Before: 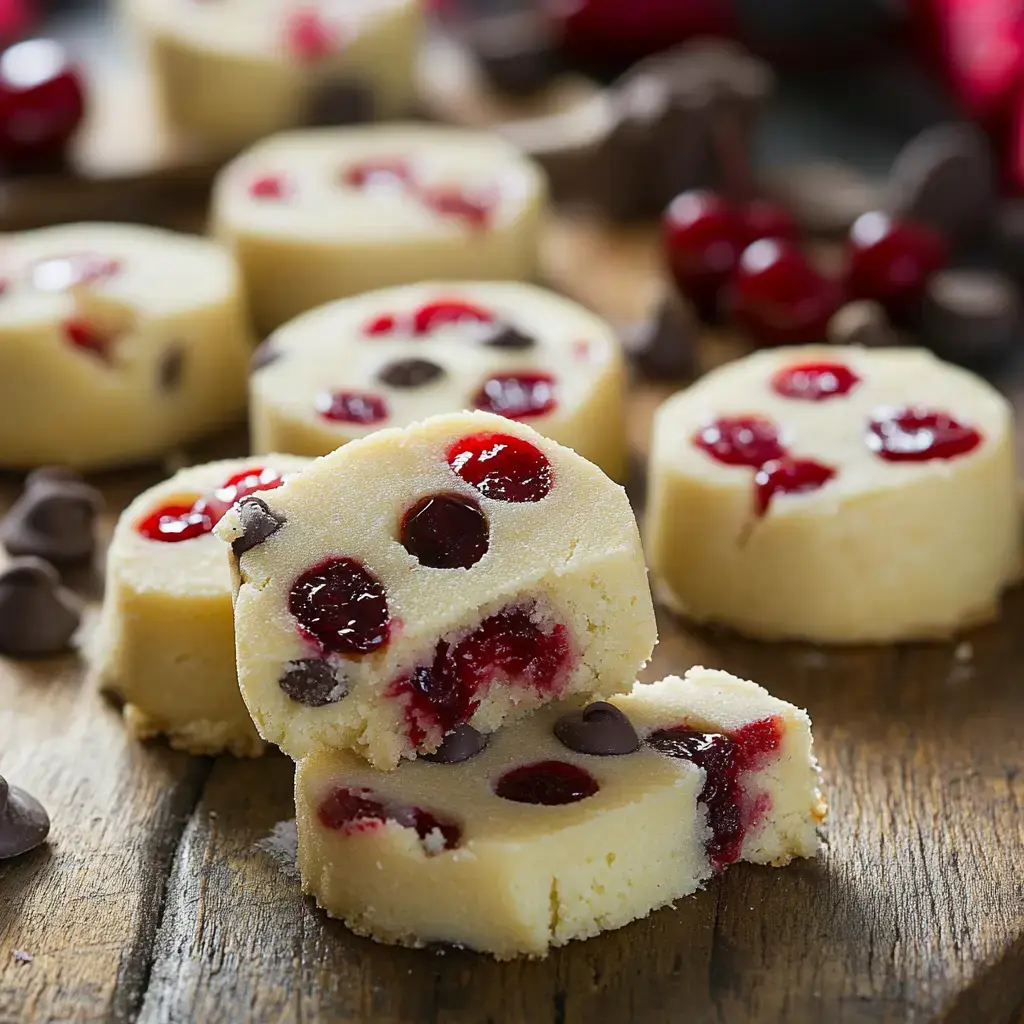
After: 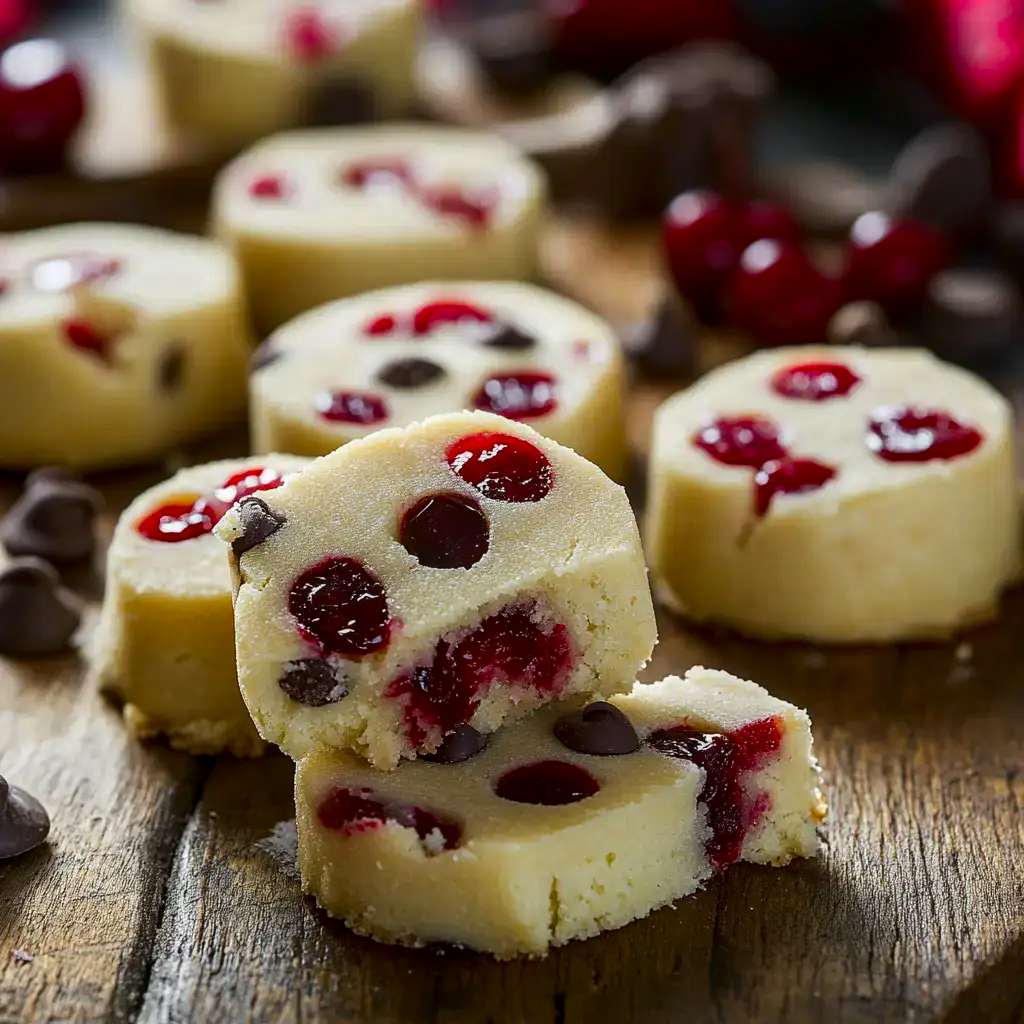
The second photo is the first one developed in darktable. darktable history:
local contrast: on, module defaults
contrast brightness saturation: contrast 0.07, brightness -0.14, saturation 0.11
